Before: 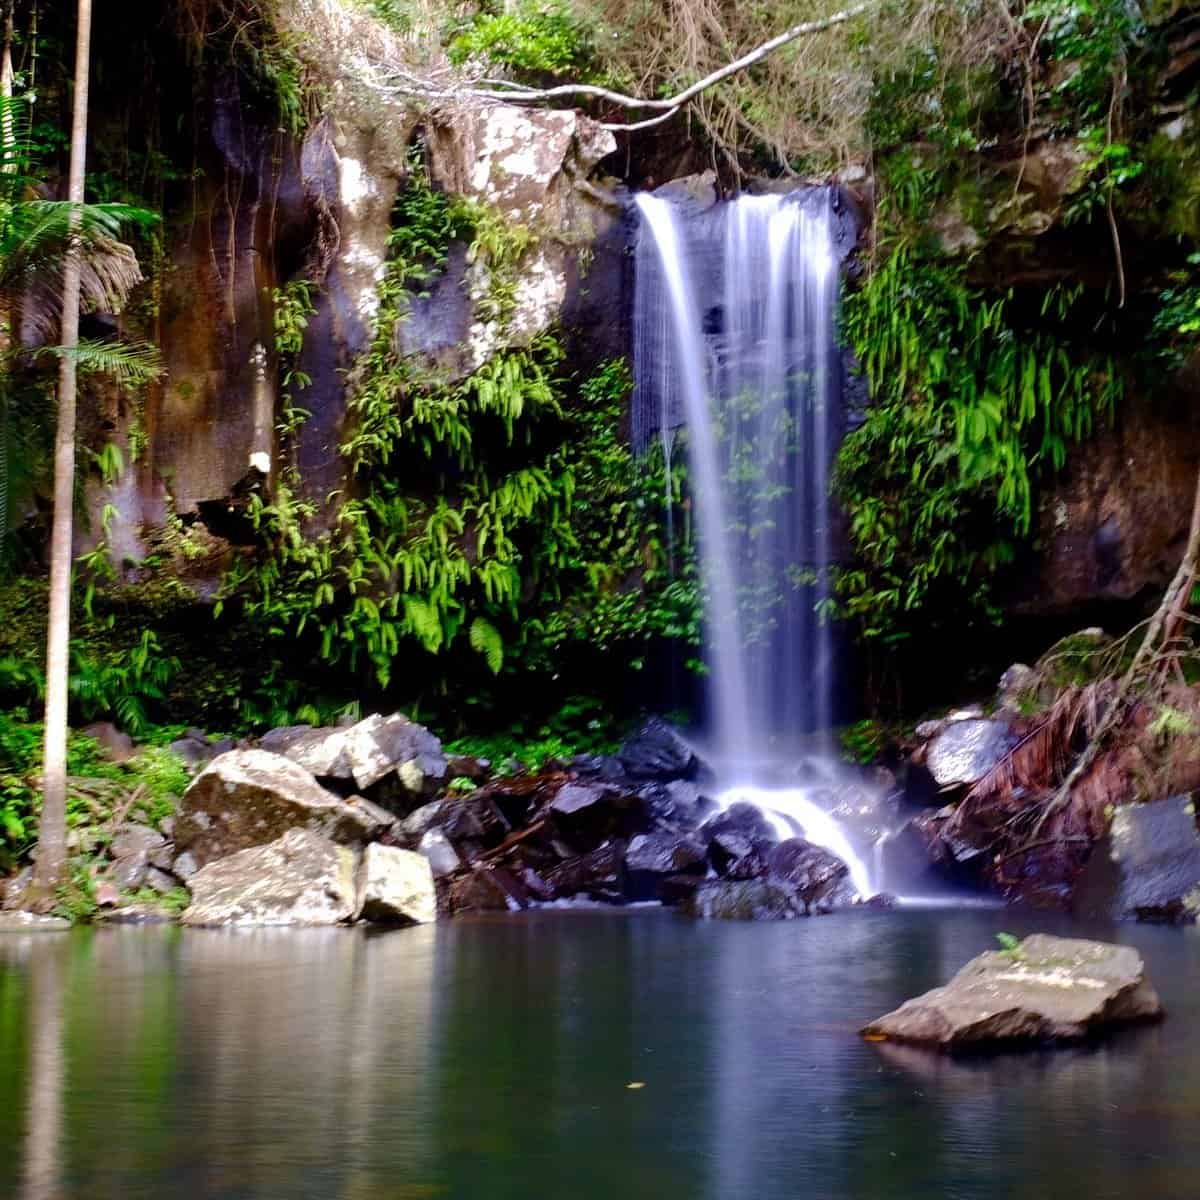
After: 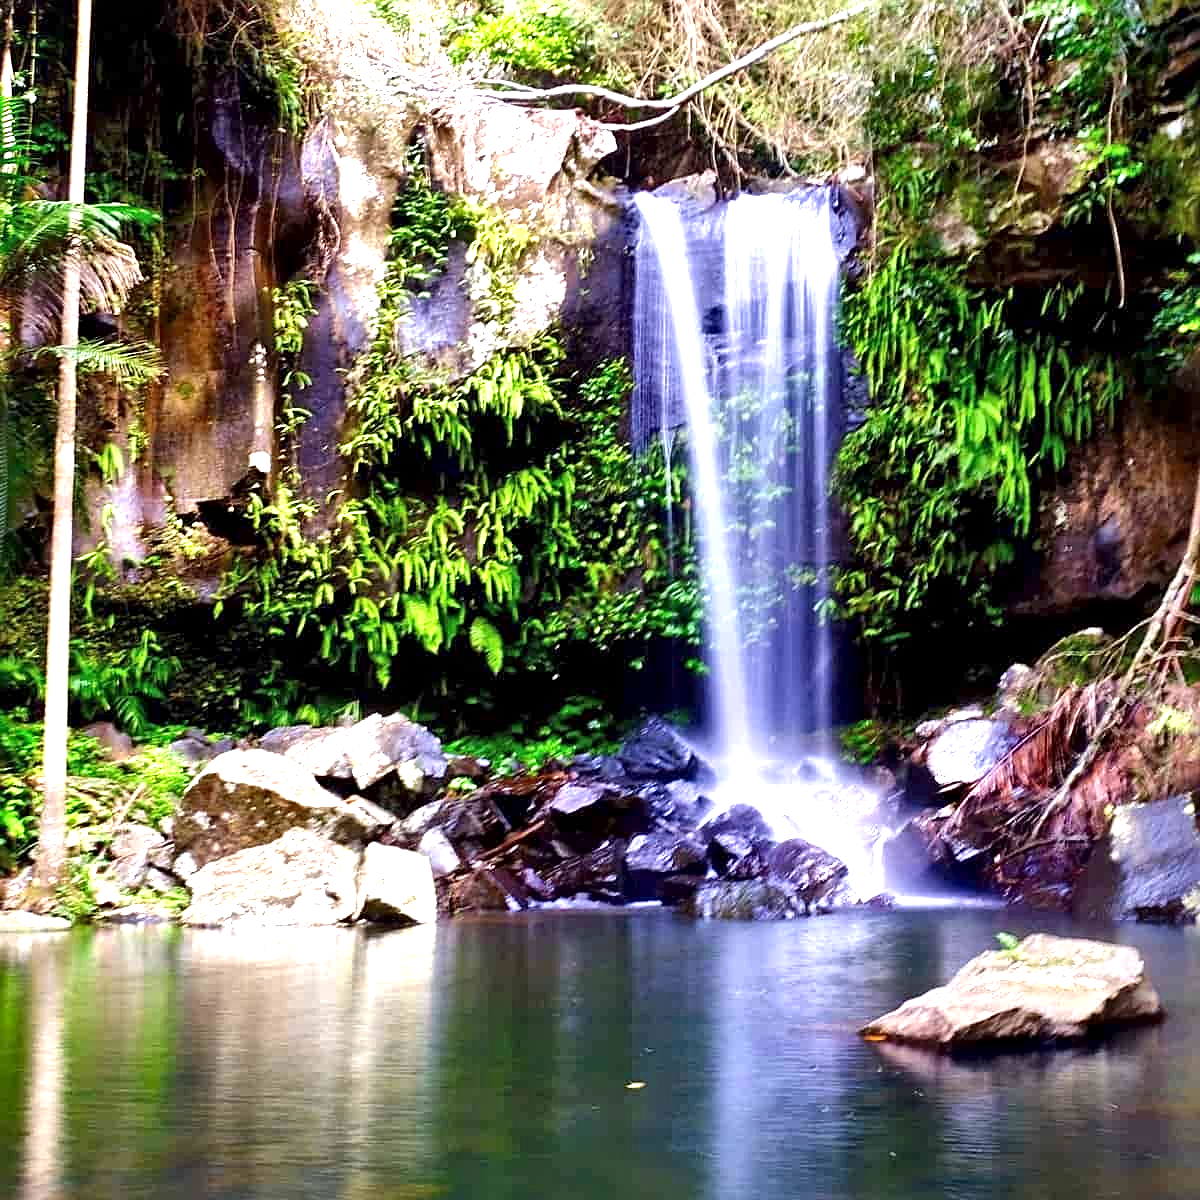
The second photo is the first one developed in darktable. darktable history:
sharpen: on, module defaults
exposure: black level correction 0, exposure 1.3 EV, compensate exposure bias true, compensate highlight preservation false
local contrast: mode bilateral grid, contrast 20, coarseness 50, detail 161%, midtone range 0.2
